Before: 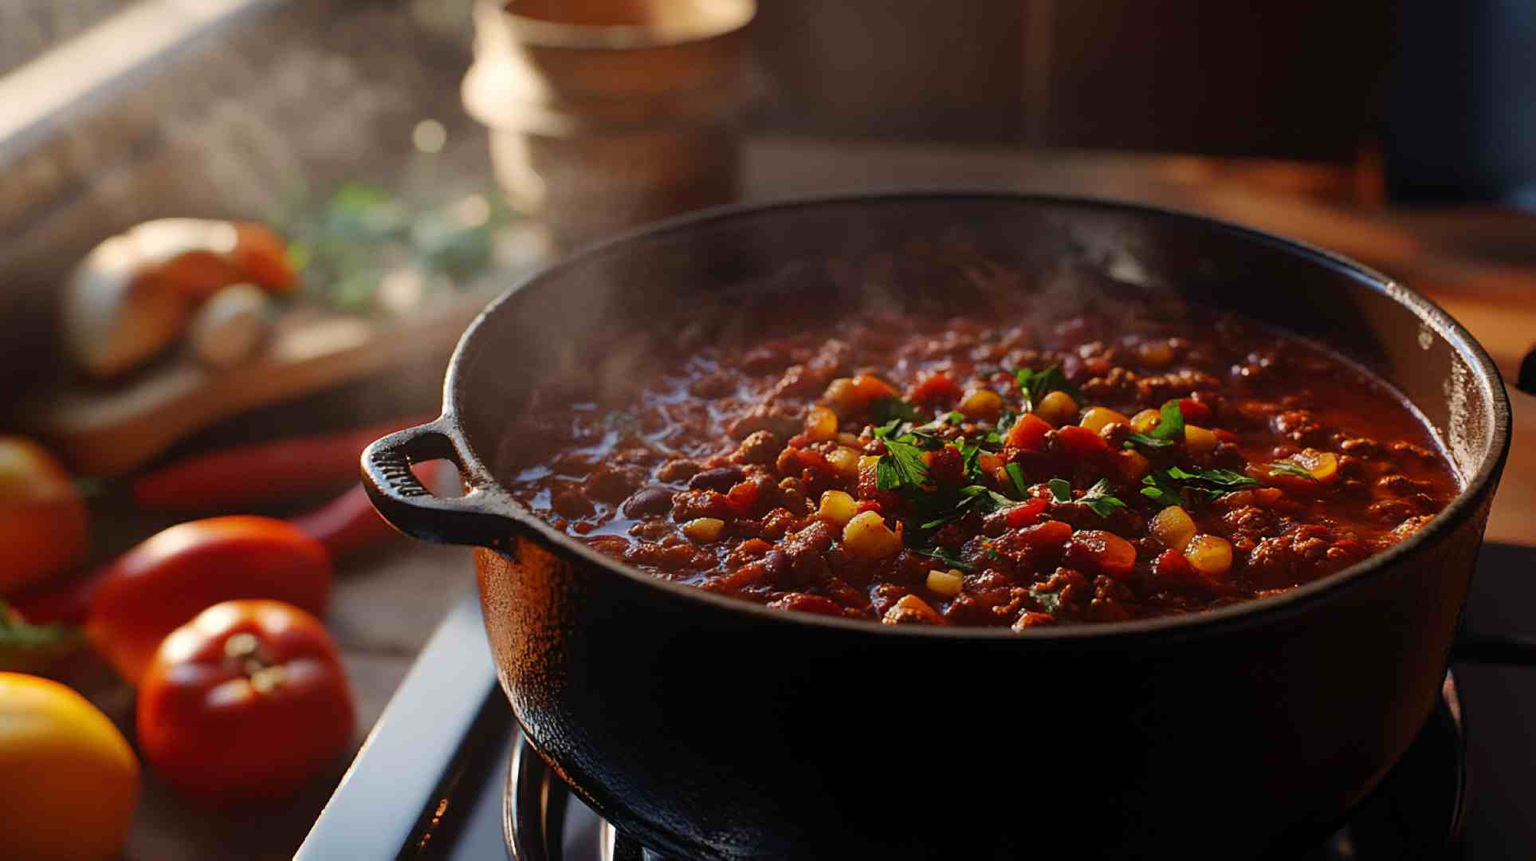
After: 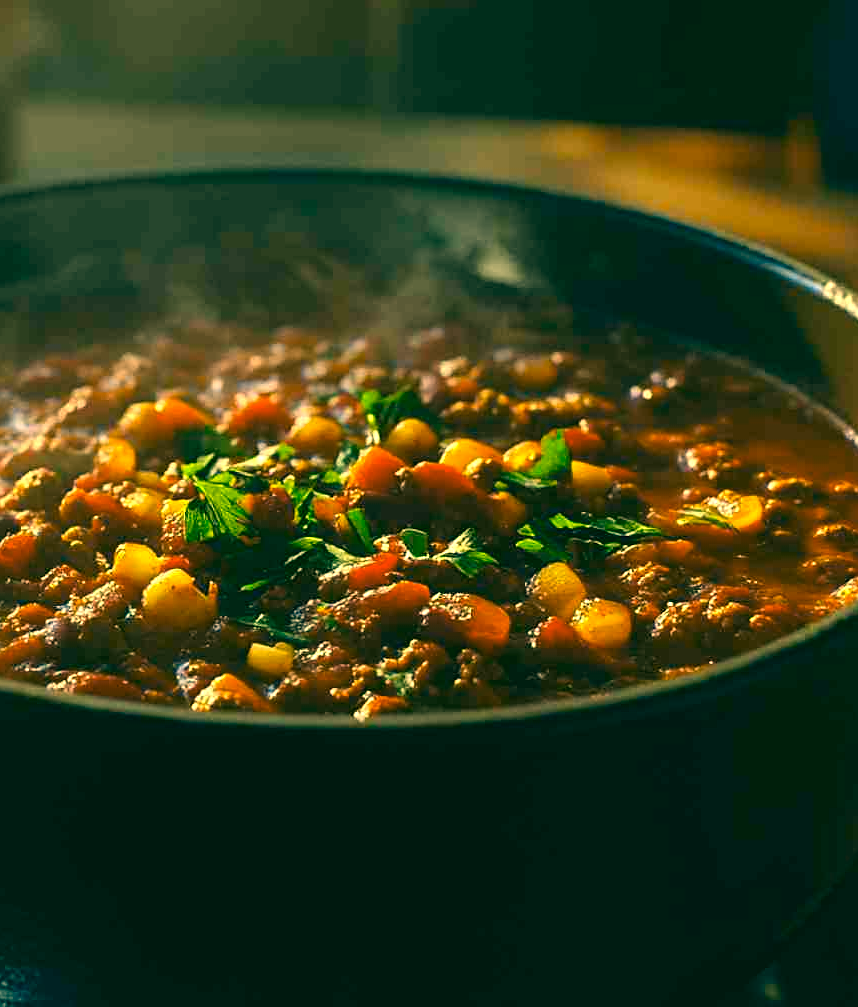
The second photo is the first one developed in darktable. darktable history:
sharpen: radius 1.042, threshold 1.021
crop: left 47.512%, top 6.698%, right 7.947%
exposure: black level correction 0, exposure 1.107 EV, compensate exposure bias true, compensate highlight preservation false
color correction: highlights a* 1.99, highlights b* 33.86, shadows a* -36.16, shadows b* -5.85
